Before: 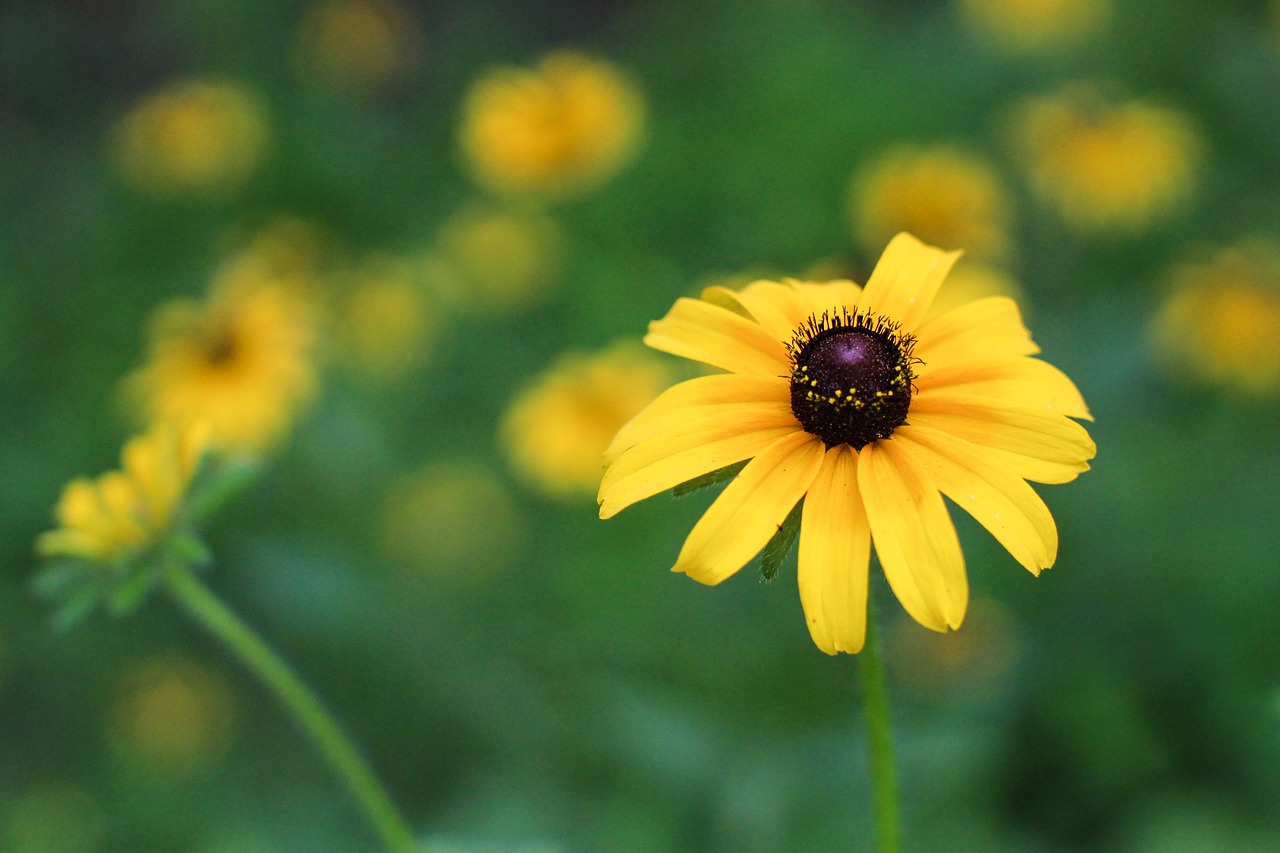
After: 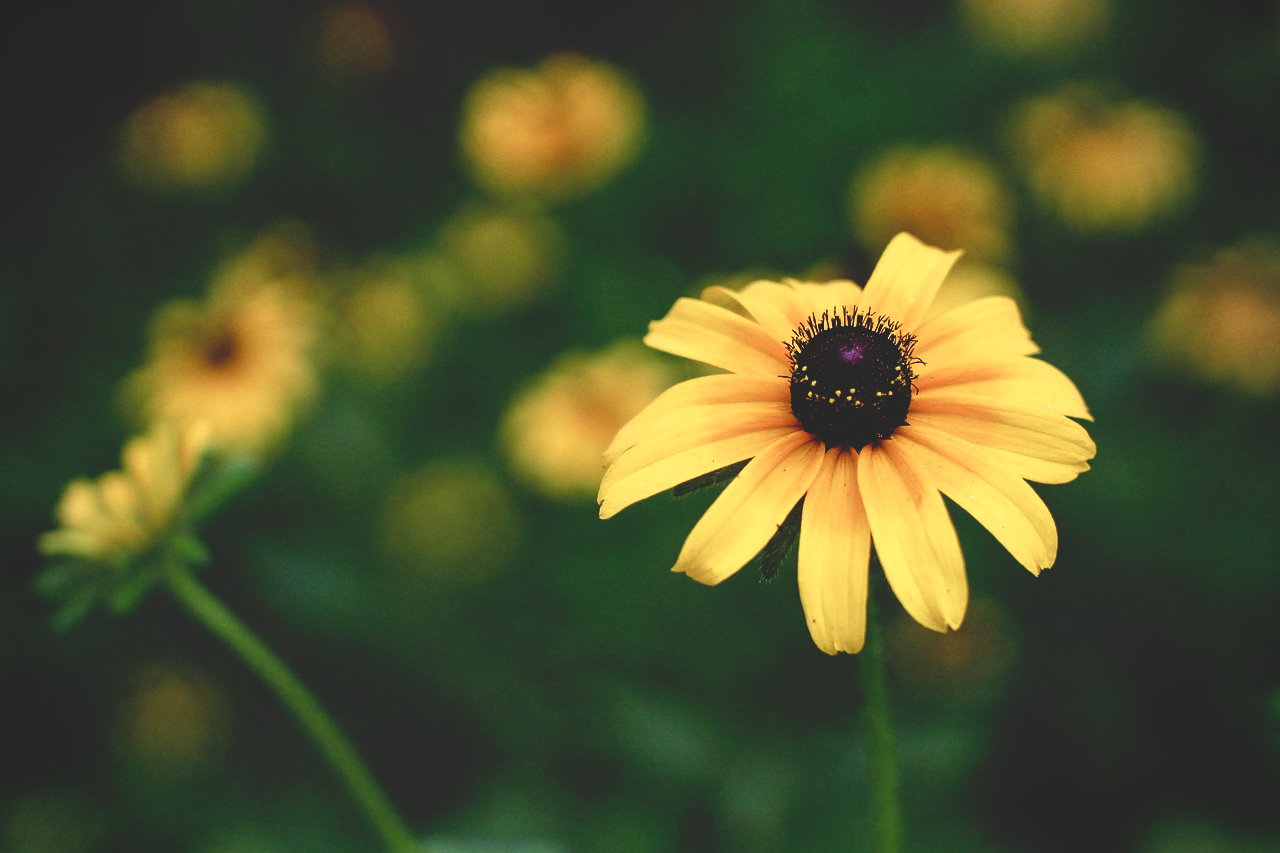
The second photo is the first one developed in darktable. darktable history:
base curve: curves: ch0 [(0, 0.02) (0.083, 0.036) (1, 1)], preserve colors none
color balance rgb: power › chroma 1.053%, power › hue 26.85°, global offset › luminance -0.486%, perceptual saturation grading › global saturation -10.03%, perceptual saturation grading › highlights -26.321%, perceptual saturation grading › shadows 21.578%, contrast 5.315%
vignetting: fall-off radius 82.97%
